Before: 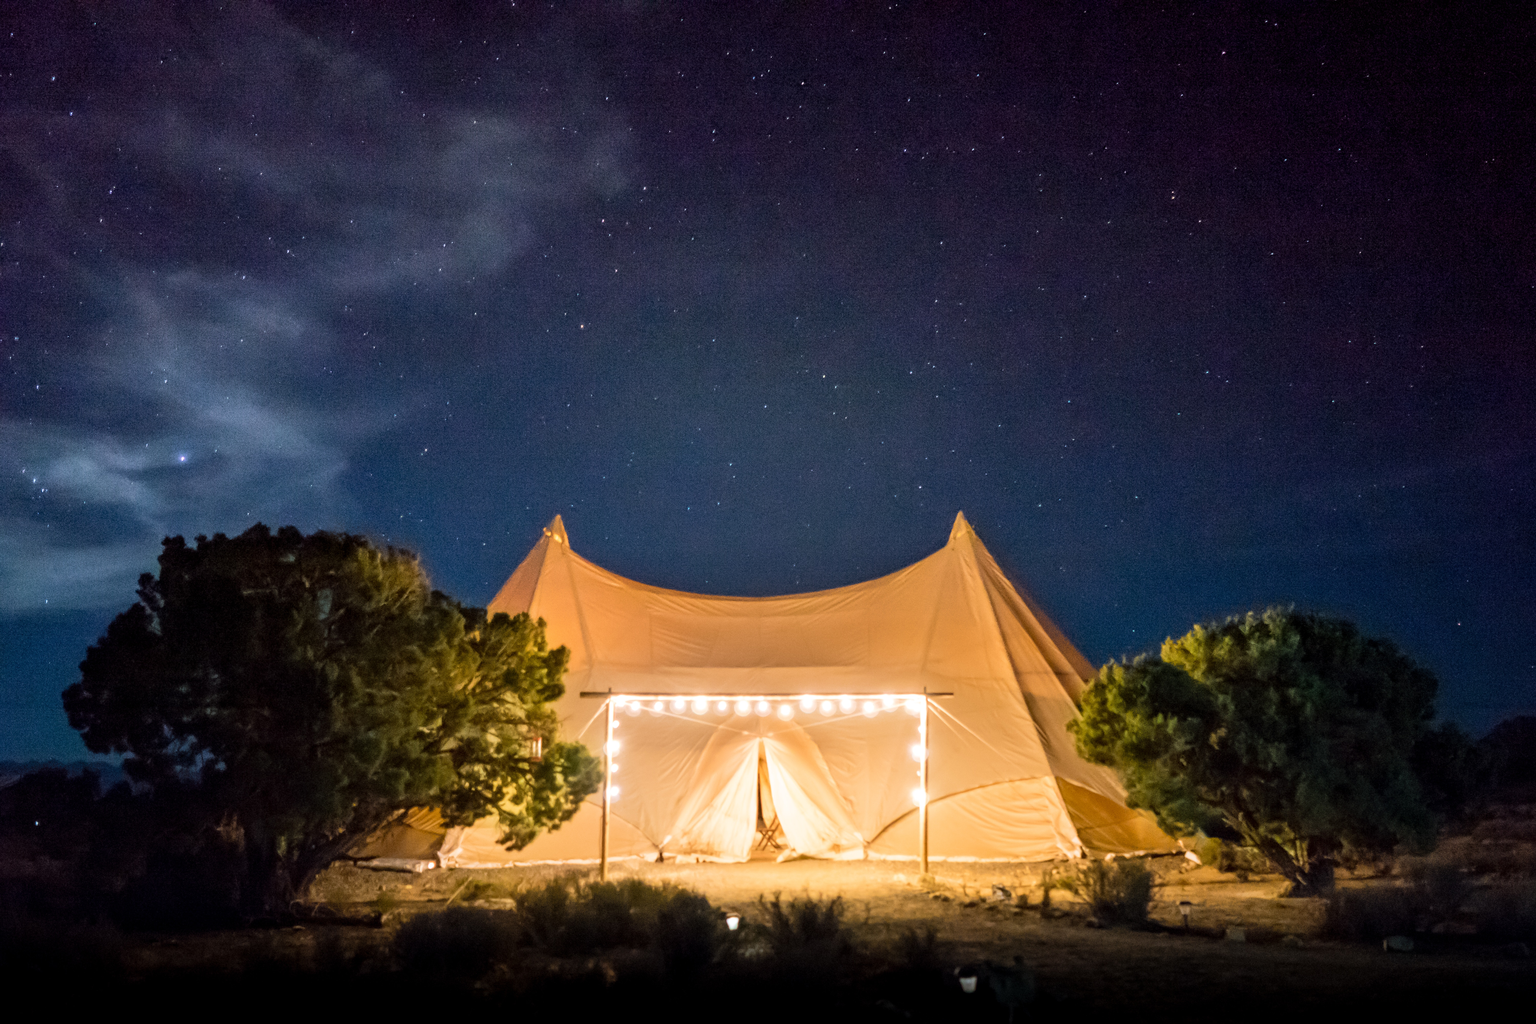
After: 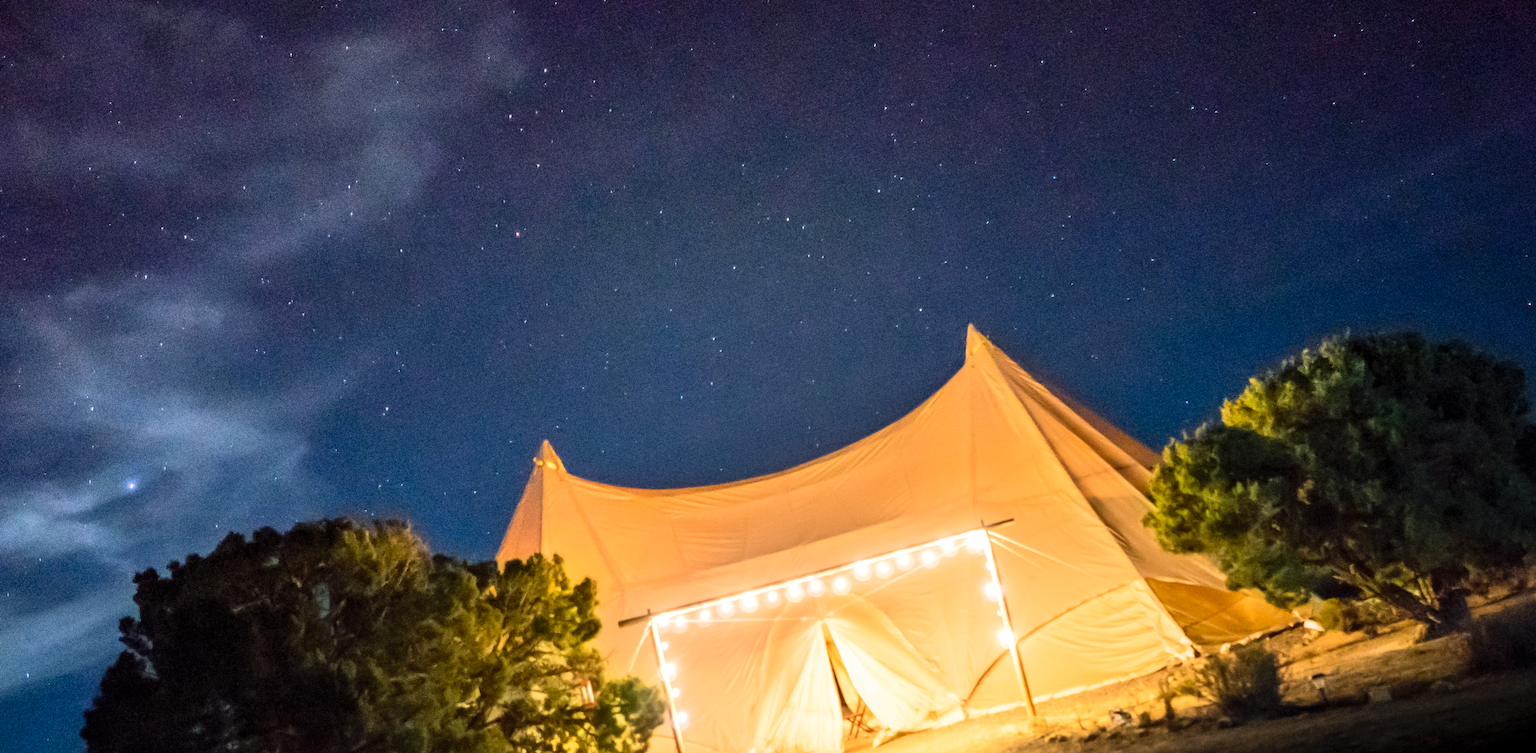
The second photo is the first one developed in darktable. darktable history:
contrast brightness saturation: contrast 0.2, brightness 0.16, saturation 0.22
rotate and perspective: rotation -14.8°, crop left 0.1, crop right 0.903, crop top 0.25, crop bottom 0.748
